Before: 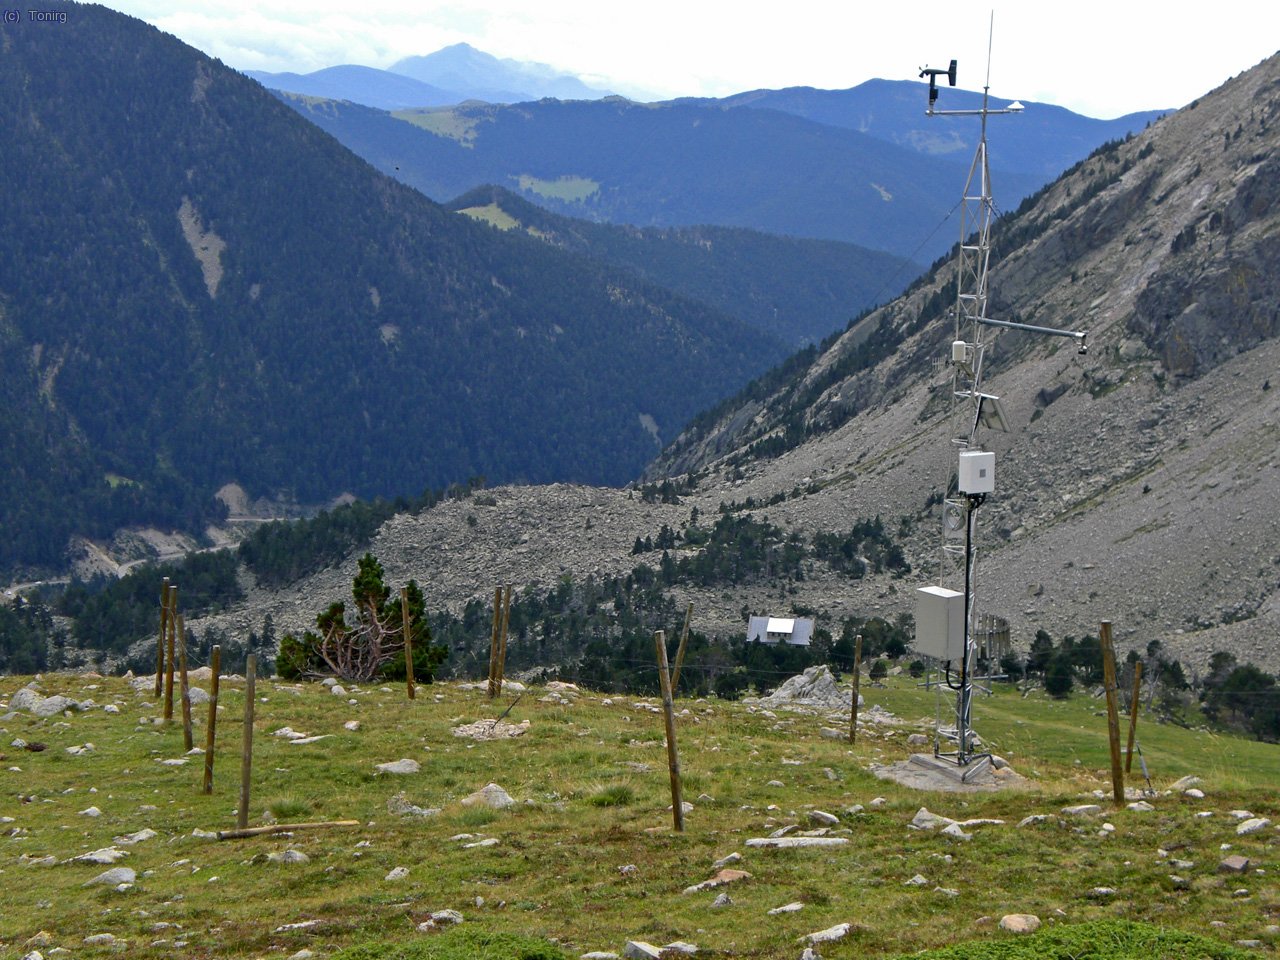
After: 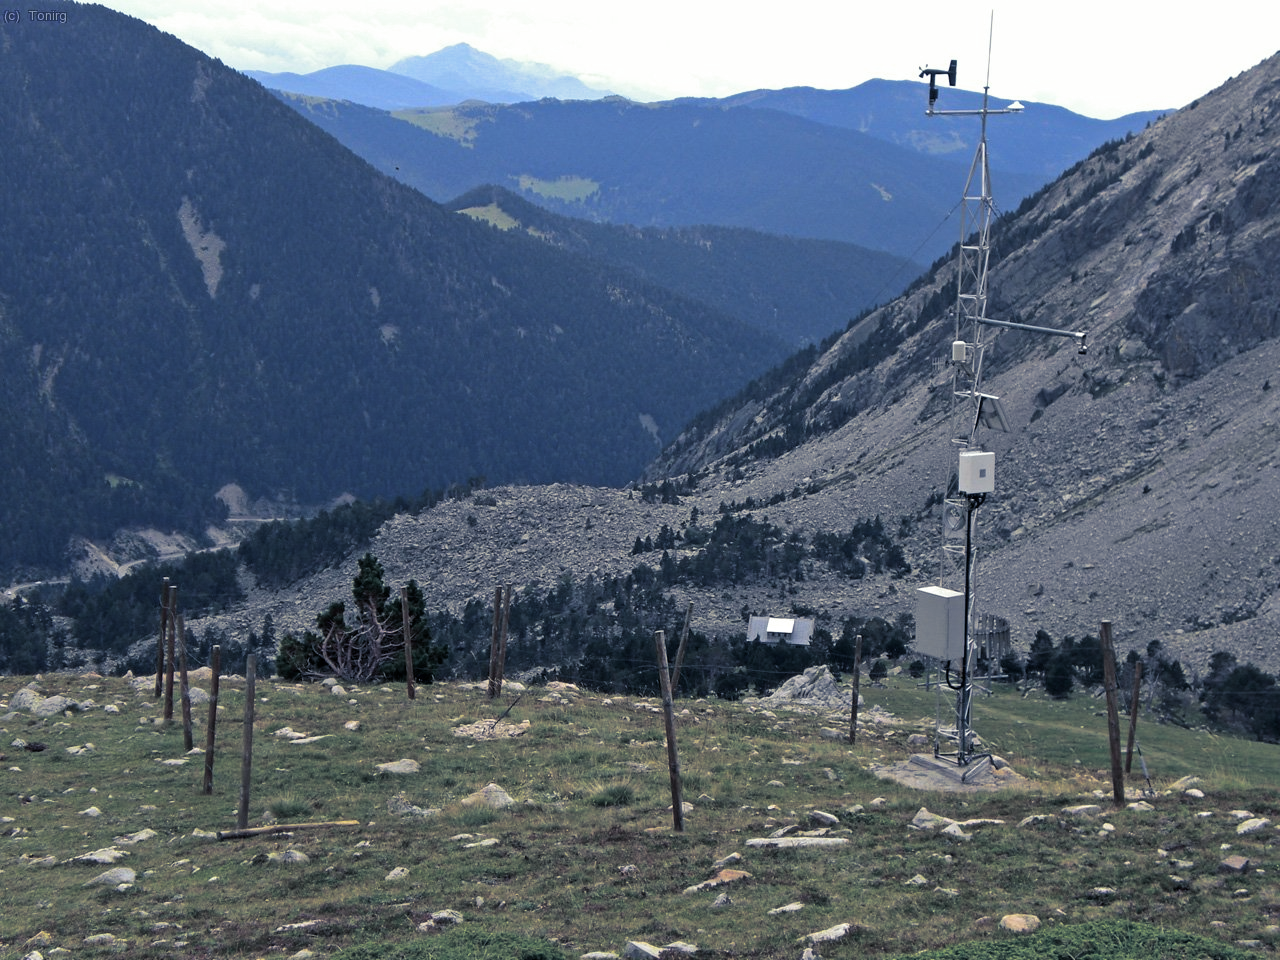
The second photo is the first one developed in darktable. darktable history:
split-toning: shadows › hue 230.4°
tone equalizer: on, module defaults
